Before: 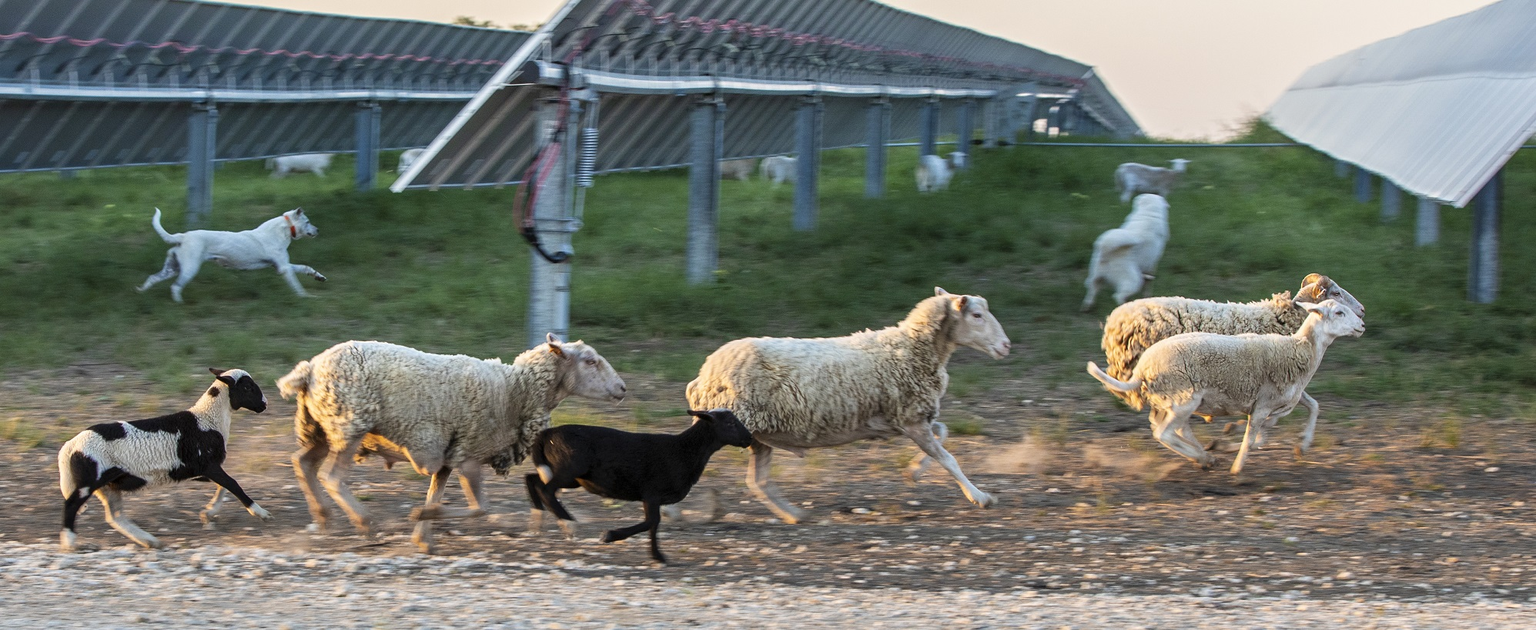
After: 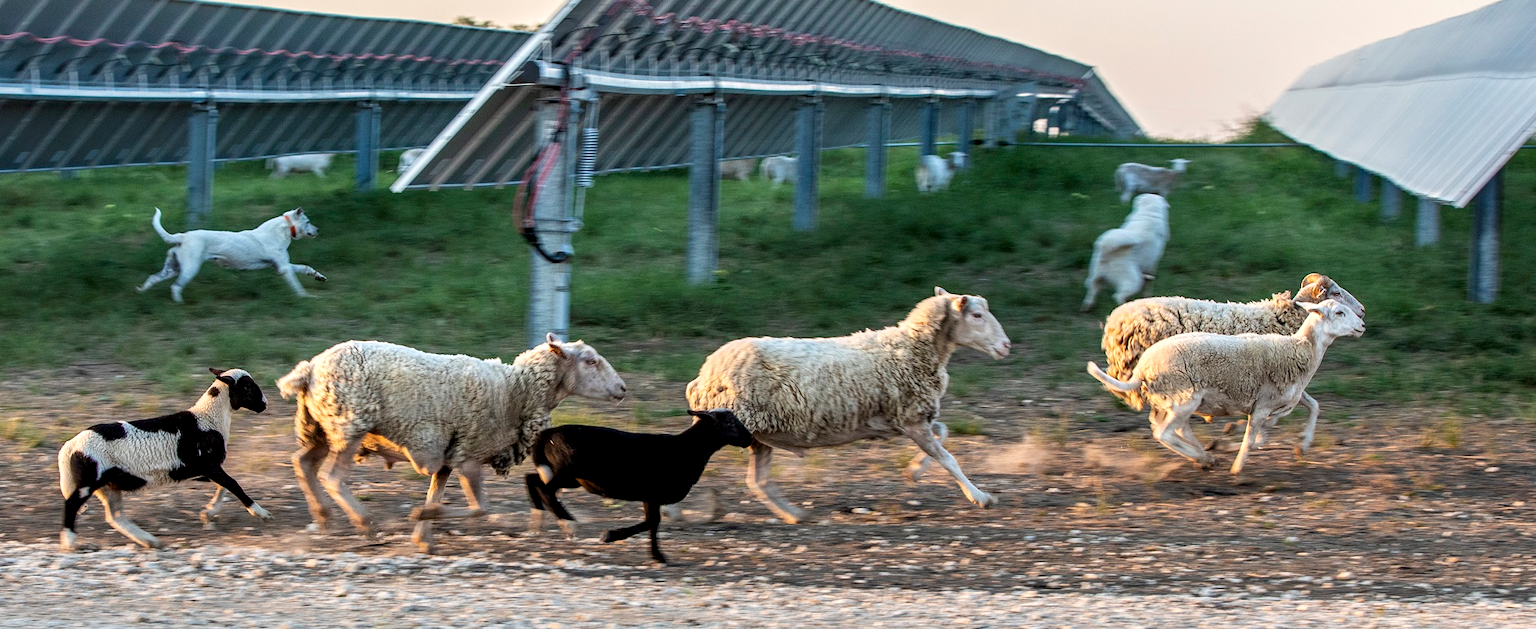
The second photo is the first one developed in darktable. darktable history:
local contrast: highlights 28%, shadows 76%, midtone range 0.747
